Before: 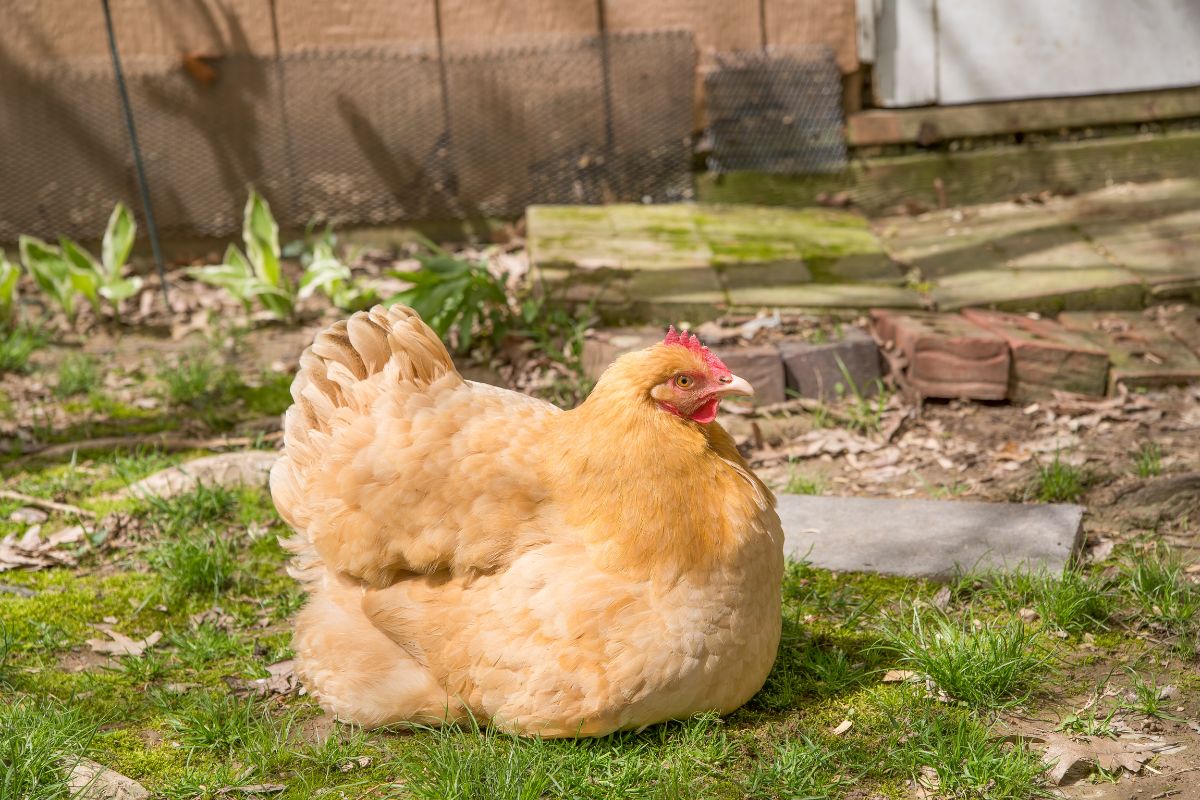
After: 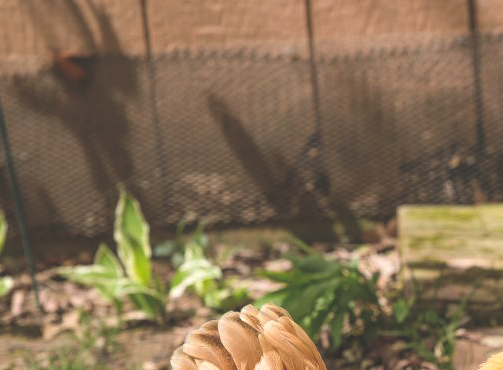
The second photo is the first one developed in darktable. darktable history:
rgb levels: levels [[0.013, 0.434, 0.89], [0, 0.5, 1], [0, 0.5, 1]]
crop and rotate: left 10.817%, top 0.062%, right 47.194%, bottom 53.626%
rgb curve: curves: ch0 [(0, 0.186) (0.314, 0.284) (0.775, 0.708) (1, 1)], compensate middle gray true, preserve colors none
